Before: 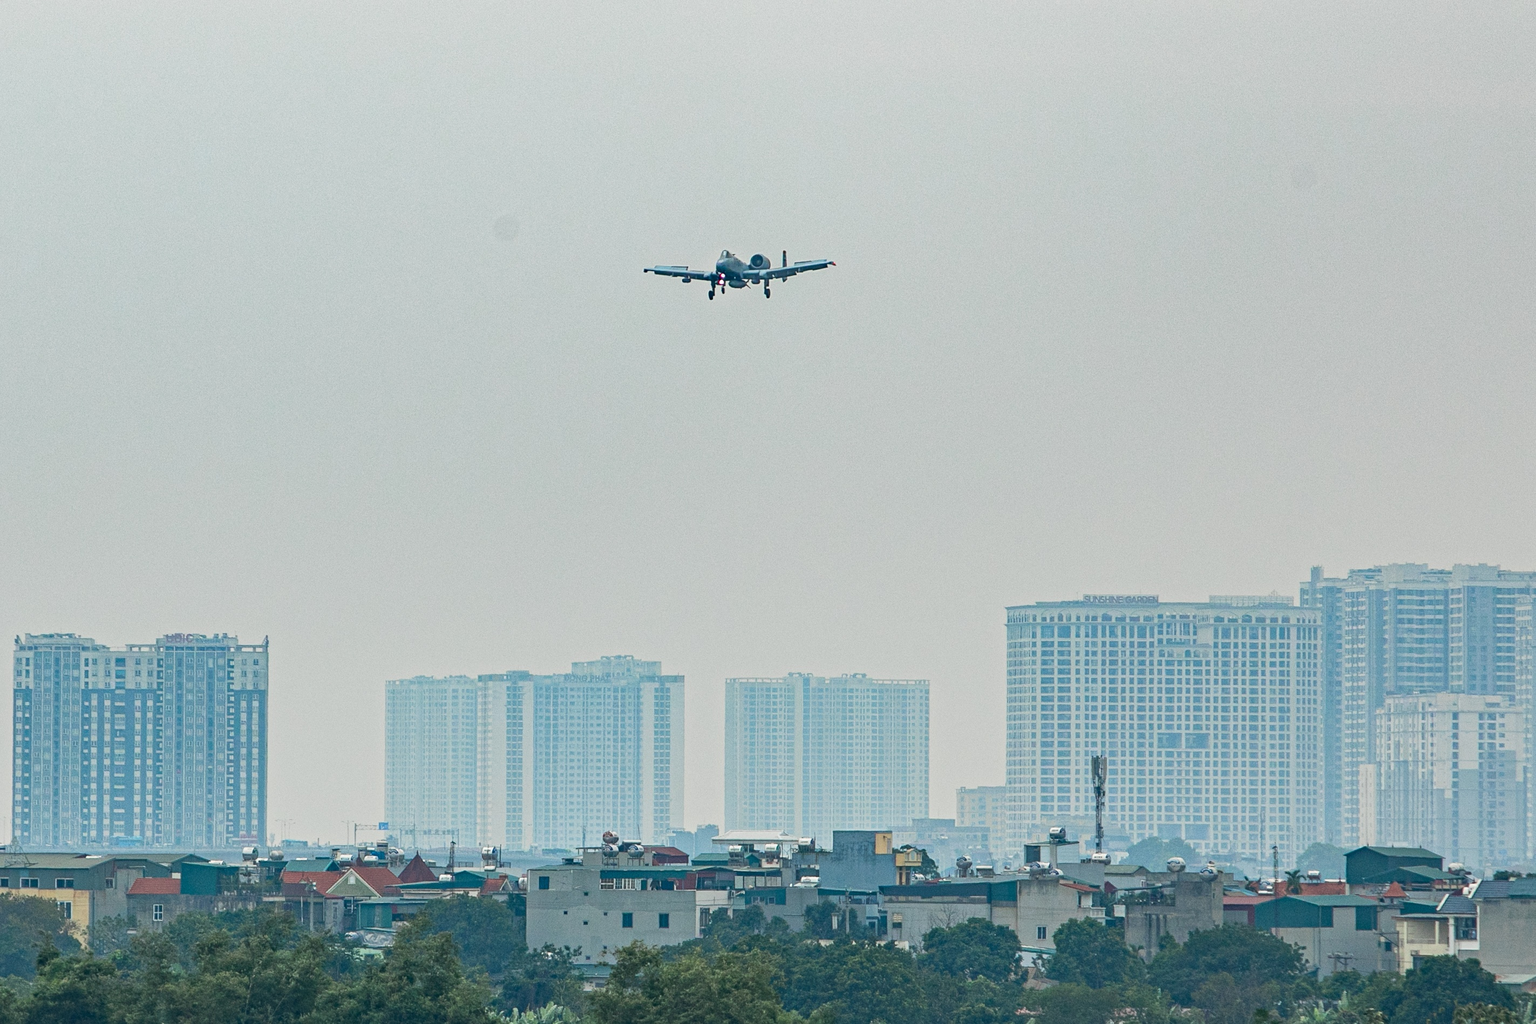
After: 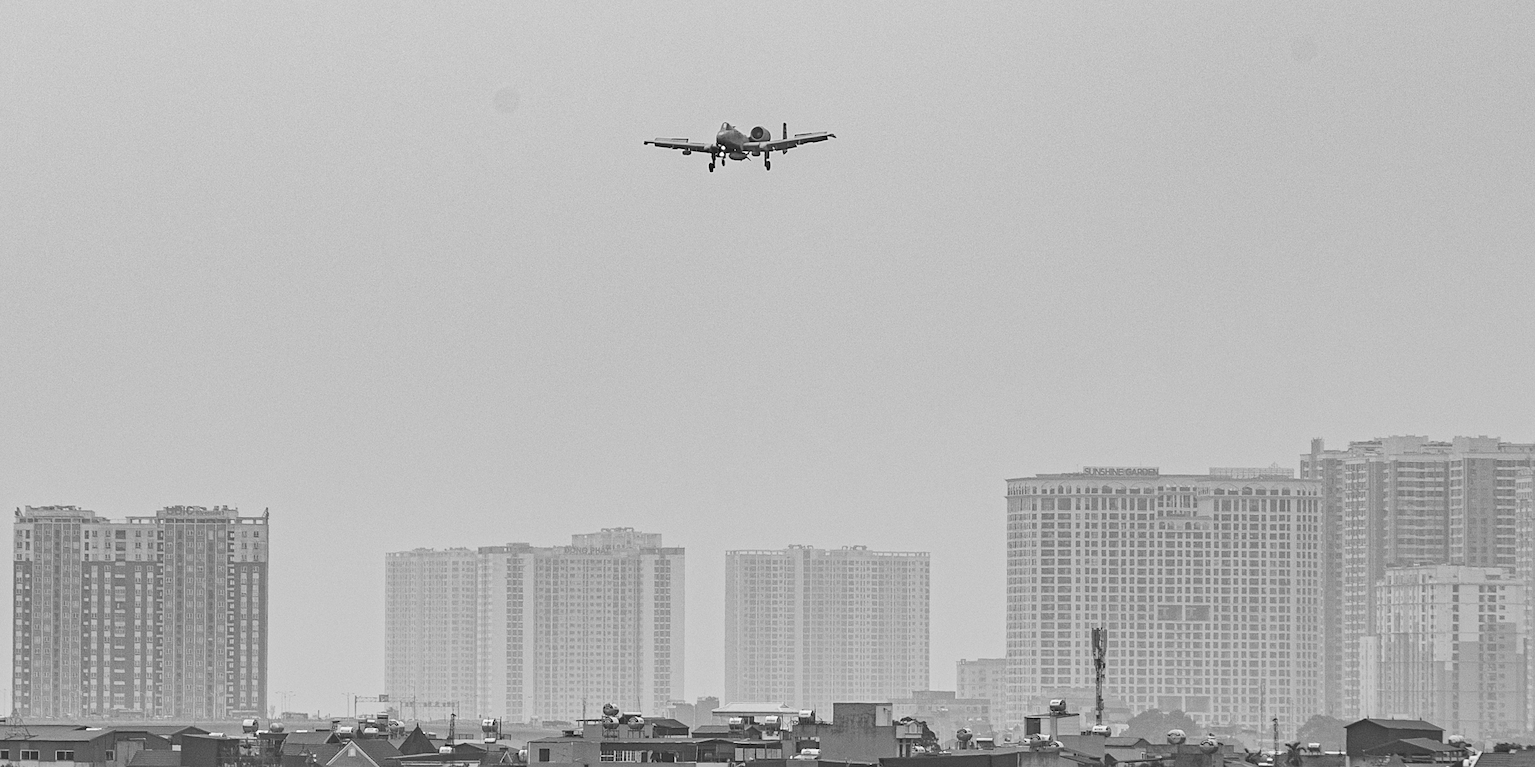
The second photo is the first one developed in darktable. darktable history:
crop and rotate: top 12.5%, bottom 12.5%
sharpen: amount 0.2
white balance: emerald 1
monochrome: a -6.99, b 35.61, size 1.4
